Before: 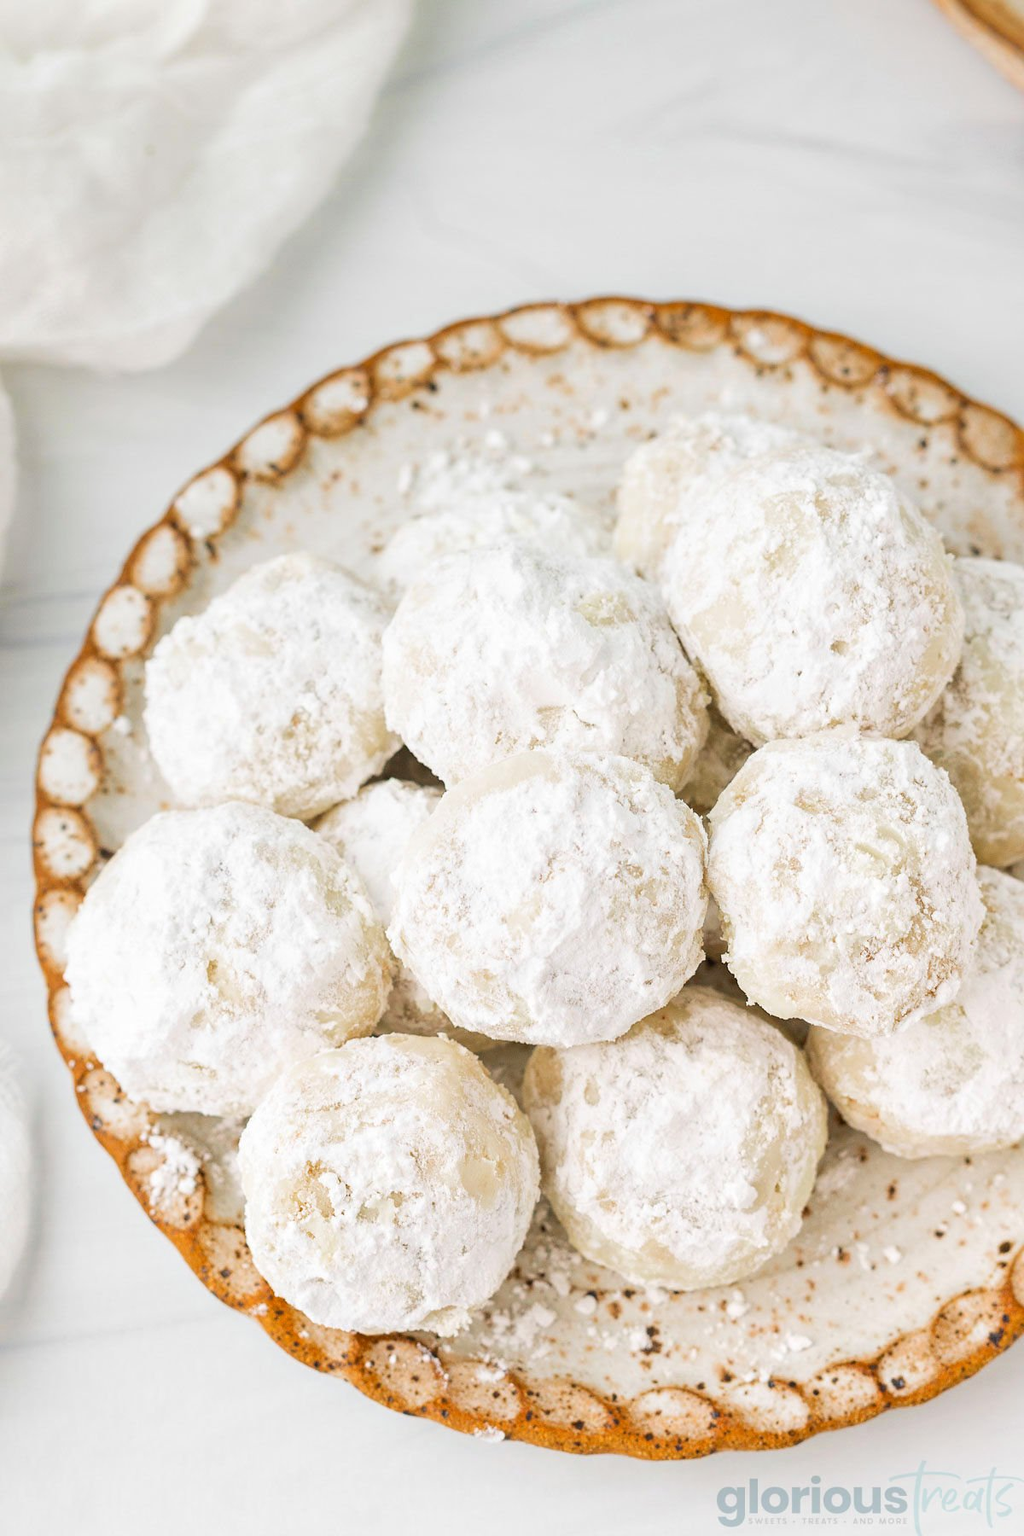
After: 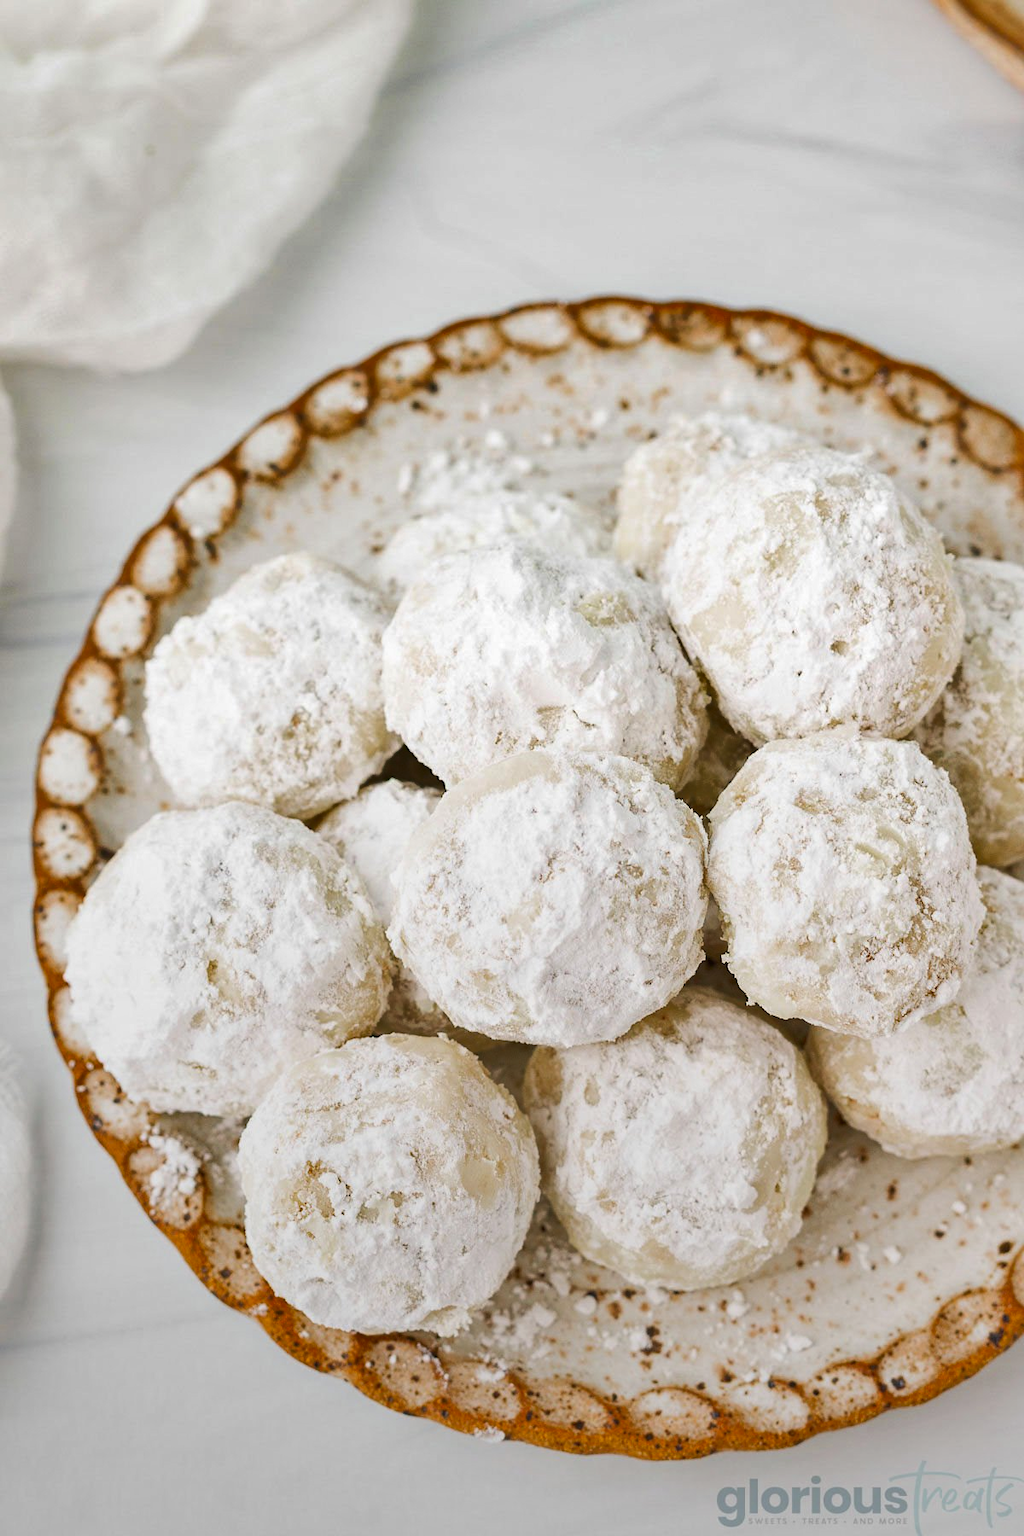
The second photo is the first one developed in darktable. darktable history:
graduated density: rotation -180°, offset 27.42
shadows and highlights: low approximation 0.01, soften with gaussian
